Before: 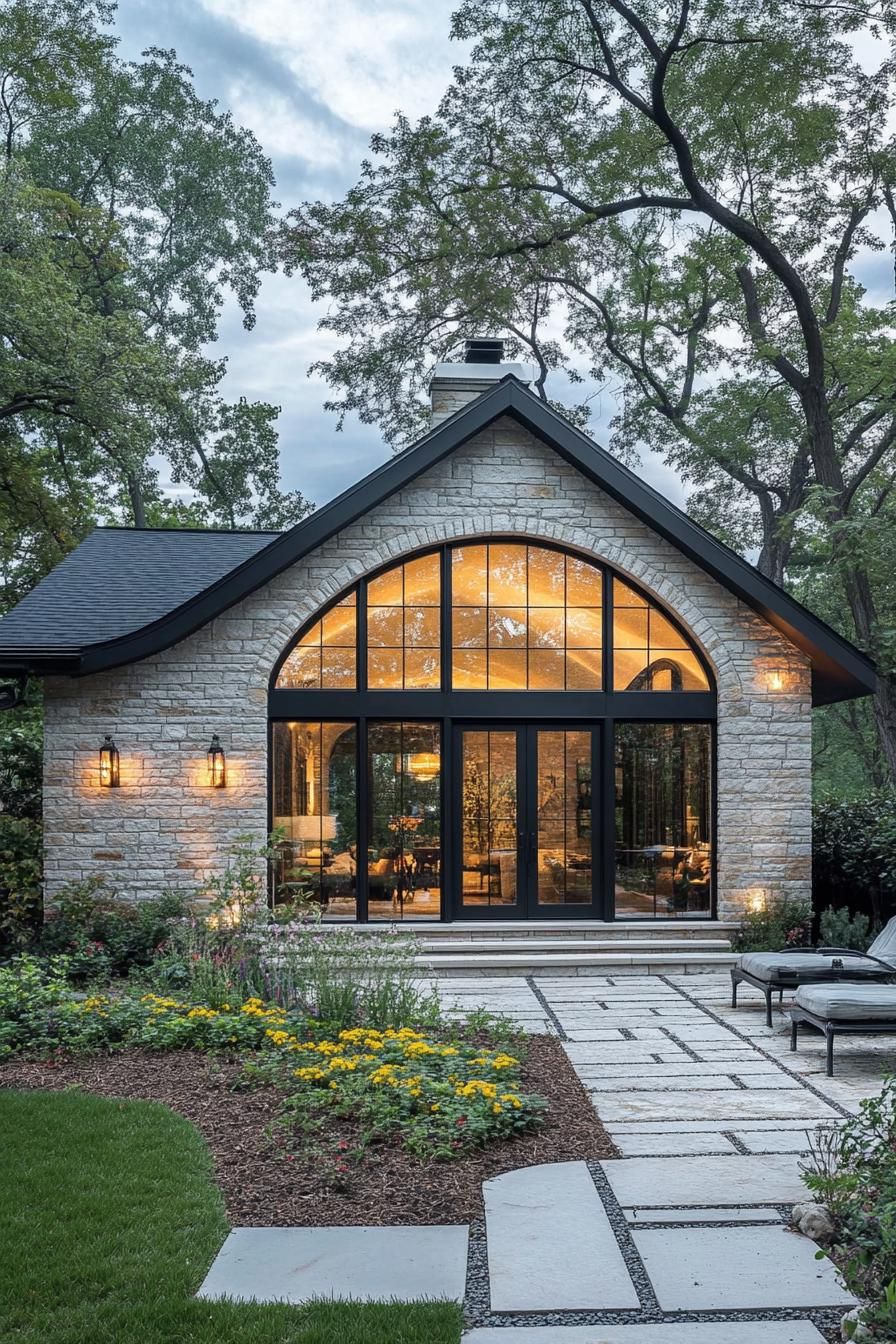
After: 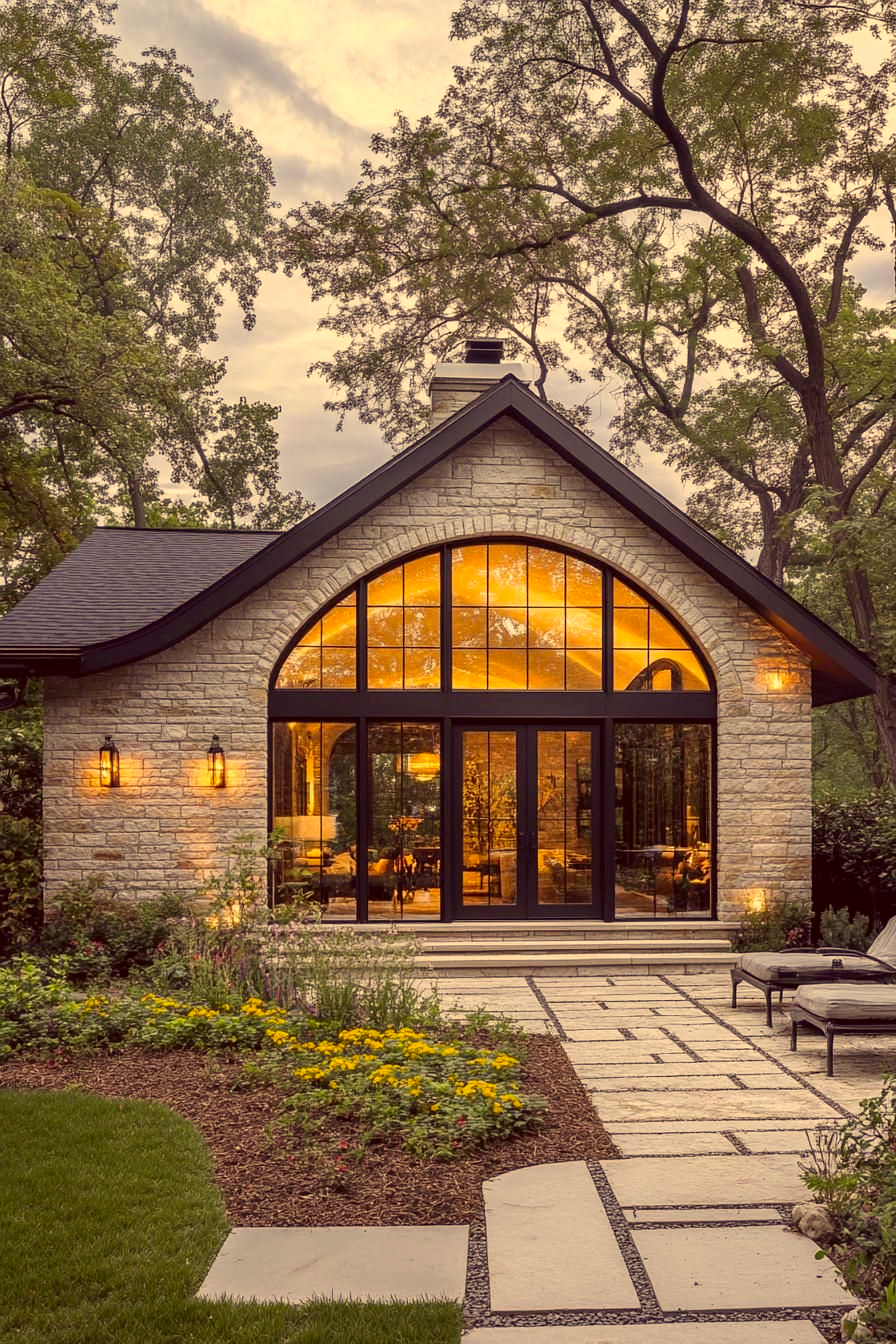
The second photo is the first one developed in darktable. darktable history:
color correction: highlights a* 10.1, highlights b* 38.84, shadows a* 14.49, shadows b* 3.44
